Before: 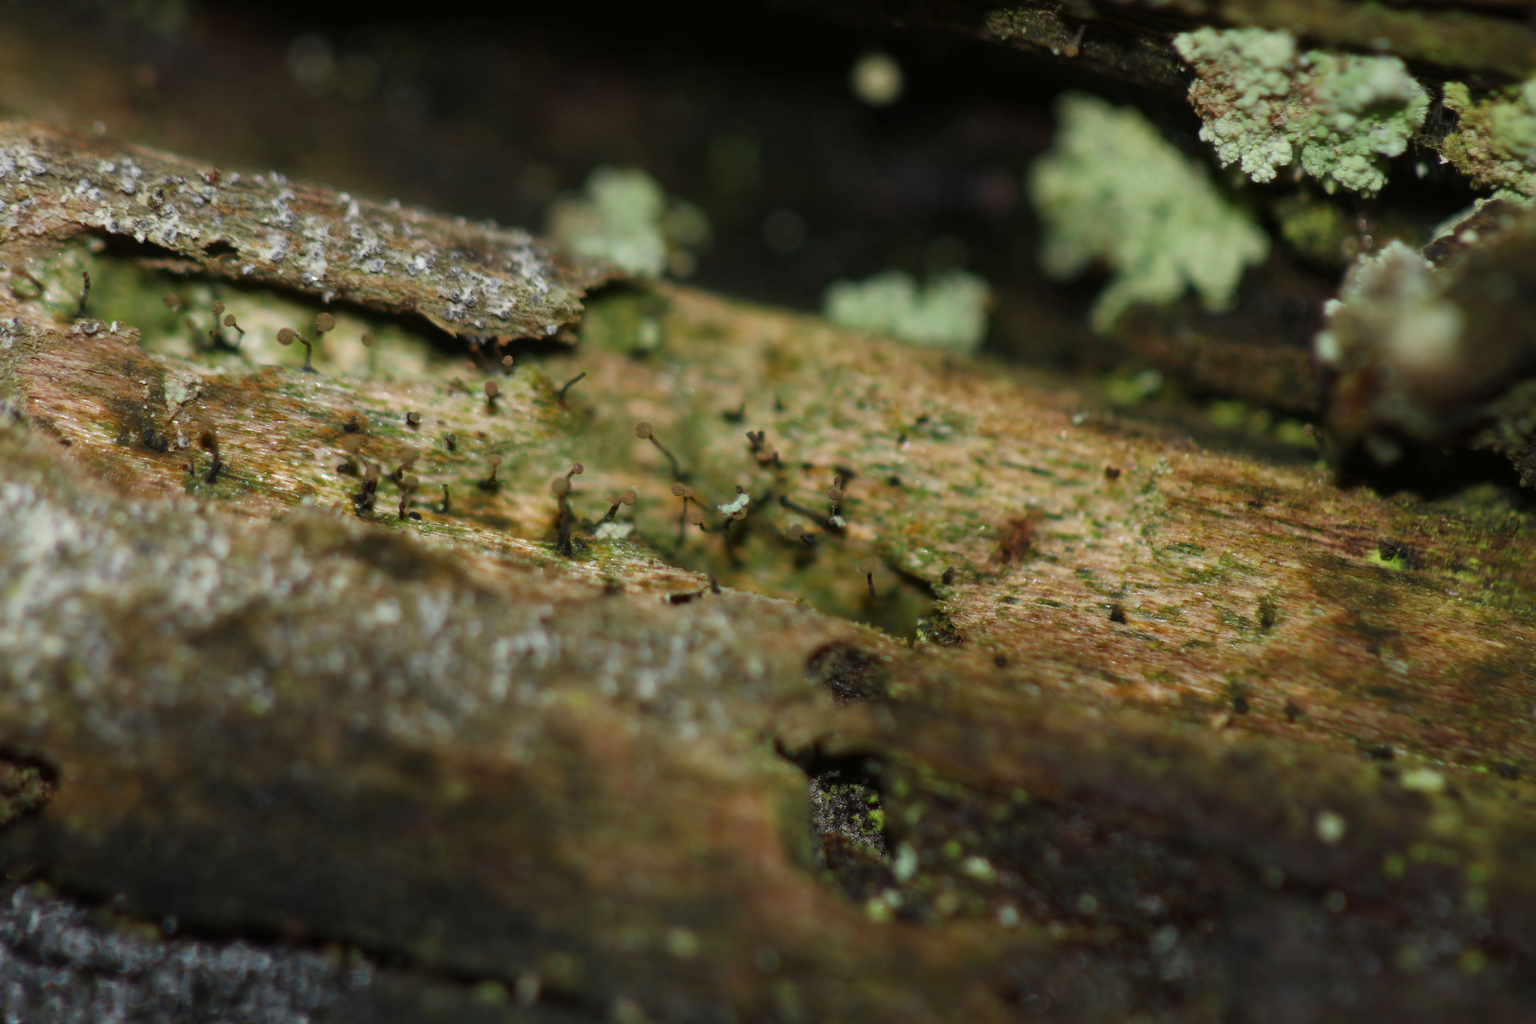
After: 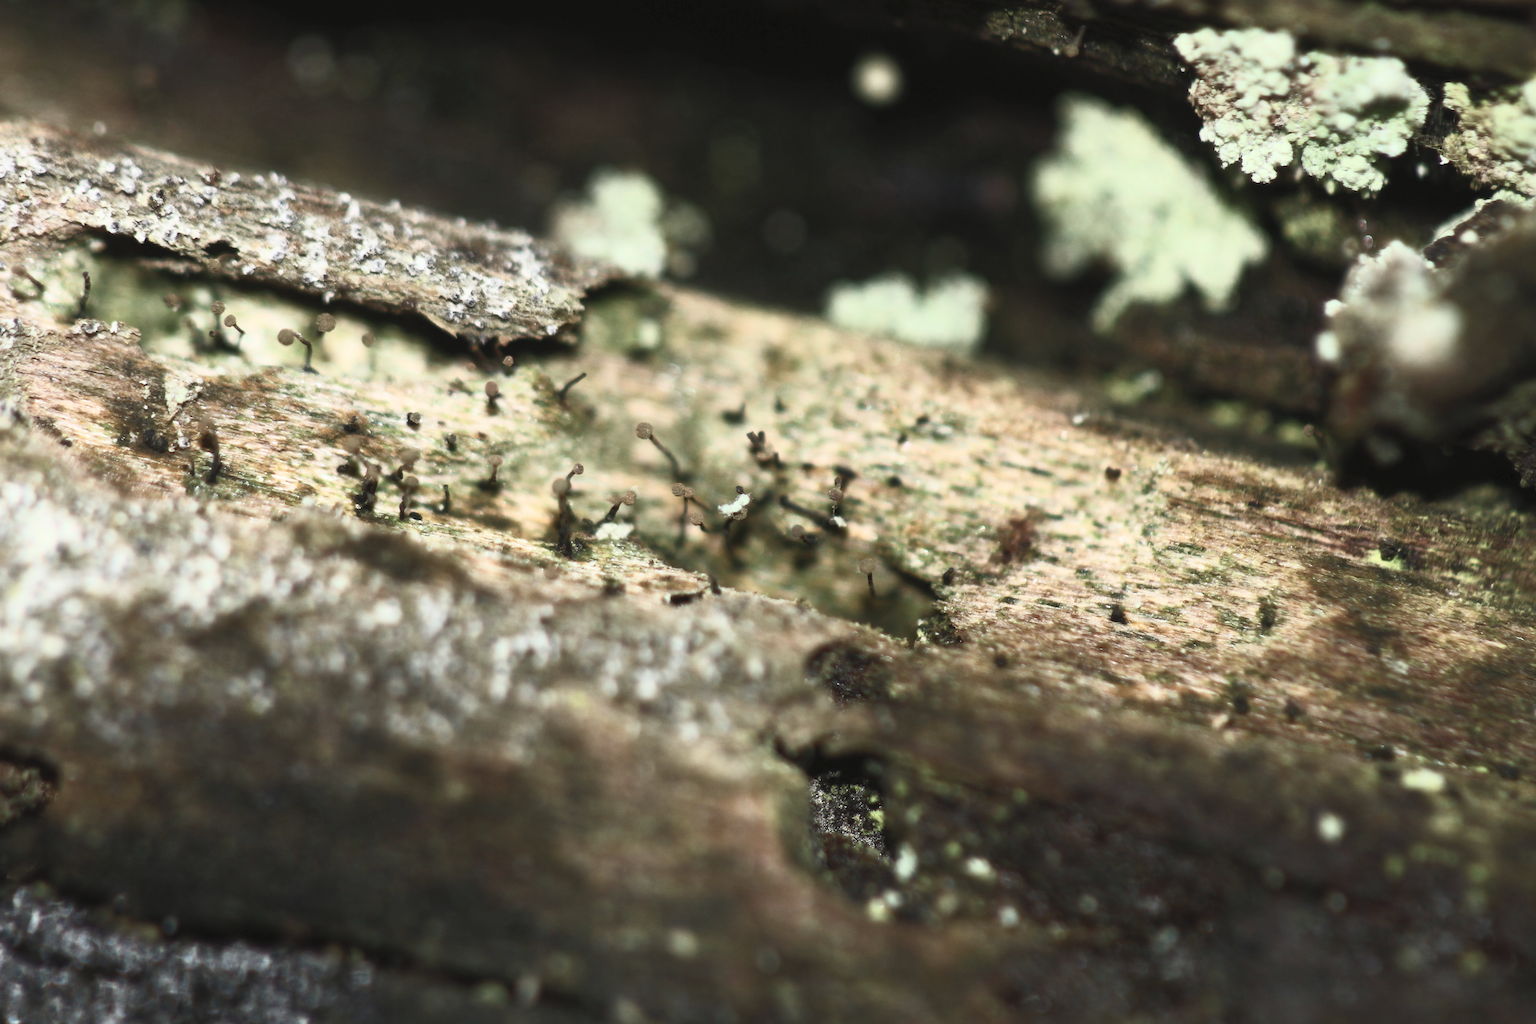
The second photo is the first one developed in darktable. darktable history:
contrast brightness saturation: contrast 0.577, brightness 0.57, saturation -0.338
